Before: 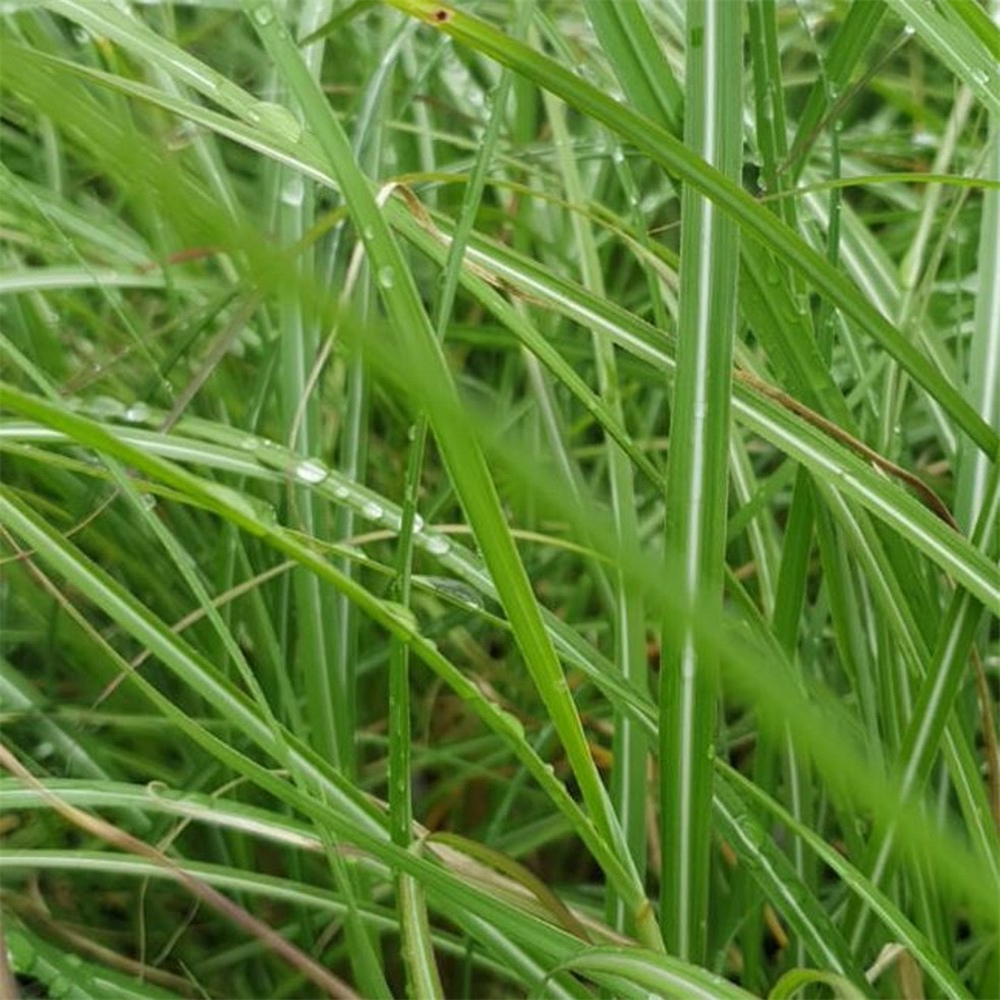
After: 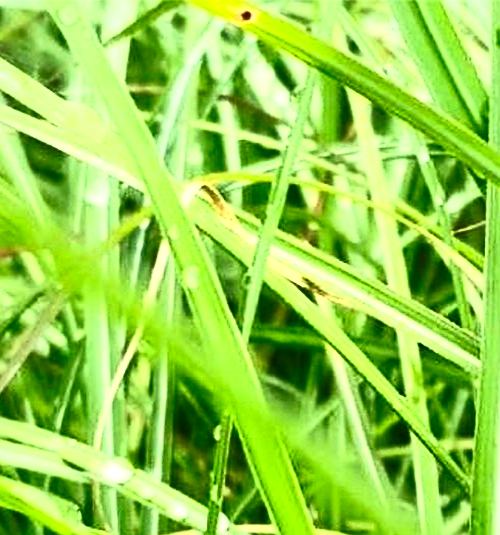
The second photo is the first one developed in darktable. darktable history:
local contrast: mode bilateral grid, contrast 25, coarseness 60, detail 151%, midtone range 0.2
crop: left 19.556%, right 30.401%, bottom 46.458%
contrast brightness saturation: contrast 0.83, brightness 0.59, saturation 0.59
rgb curve: curves: ch0 [(0, 0) (0.078, 0.051) (0.929, 0.956) (1, 1)], compensate middle gray true
tone equalizer: on, module defaults
velvia: on, module defaults
exposure: compensate highlight preservation false
sharpen: radius 0.969, amount 0.604
